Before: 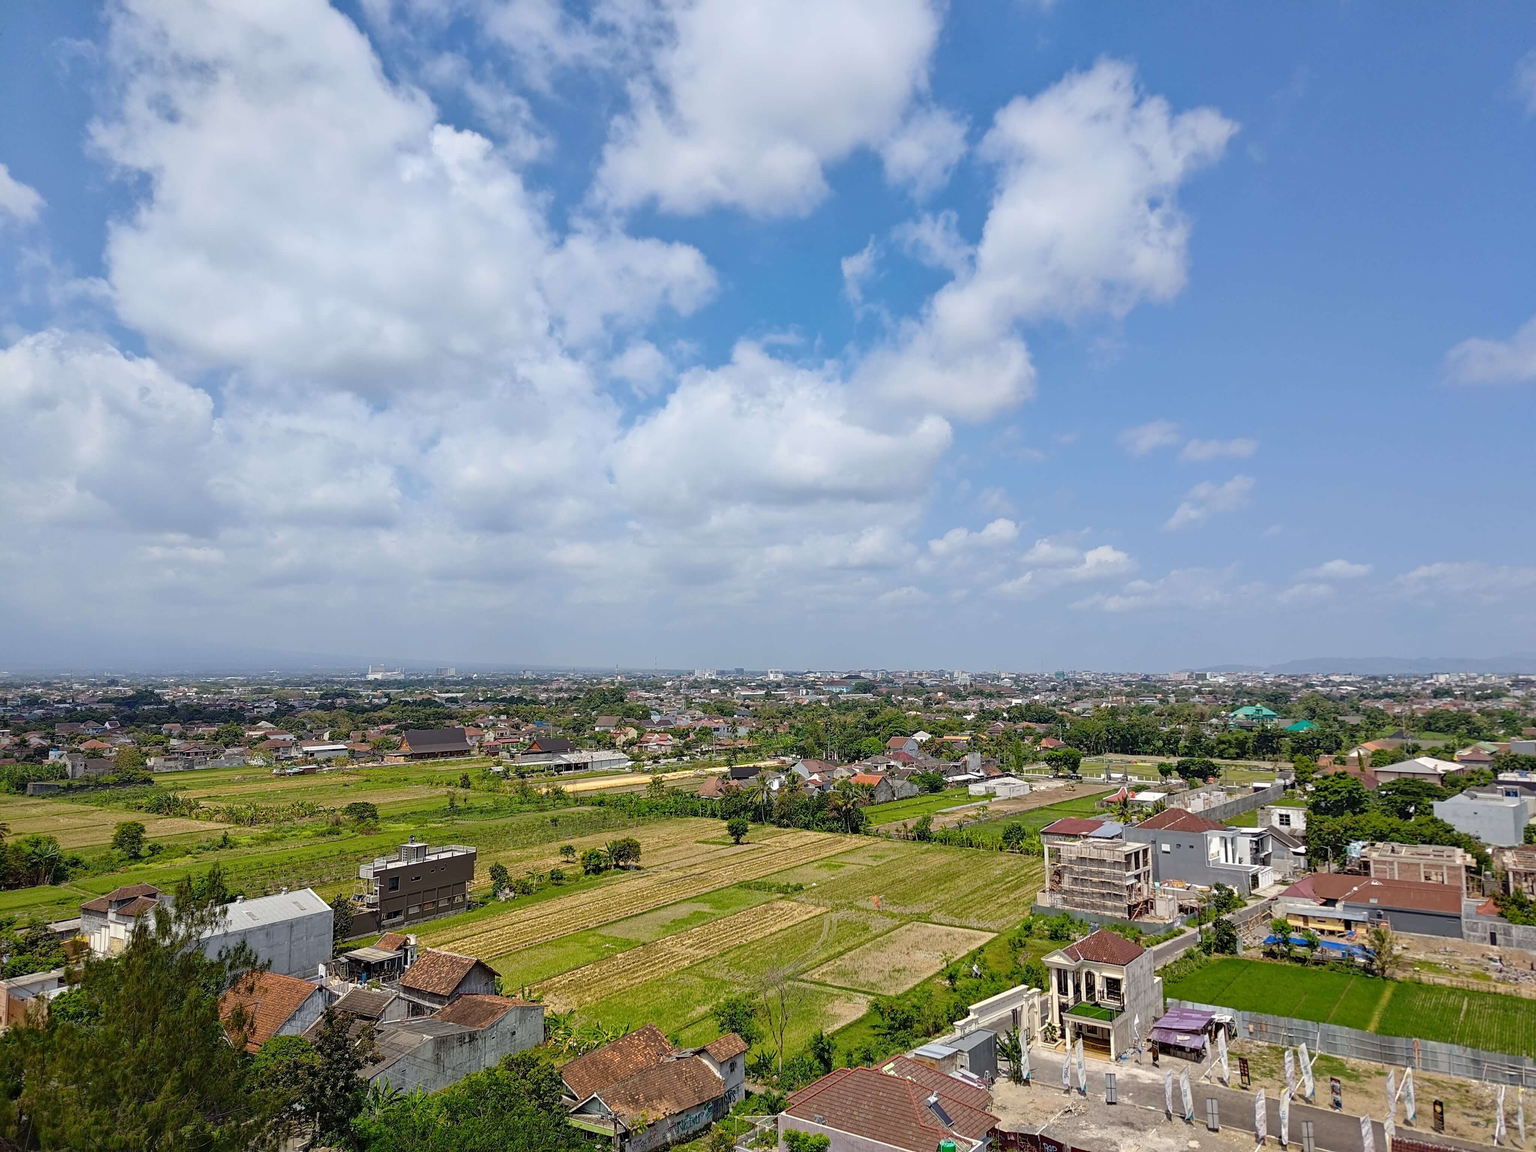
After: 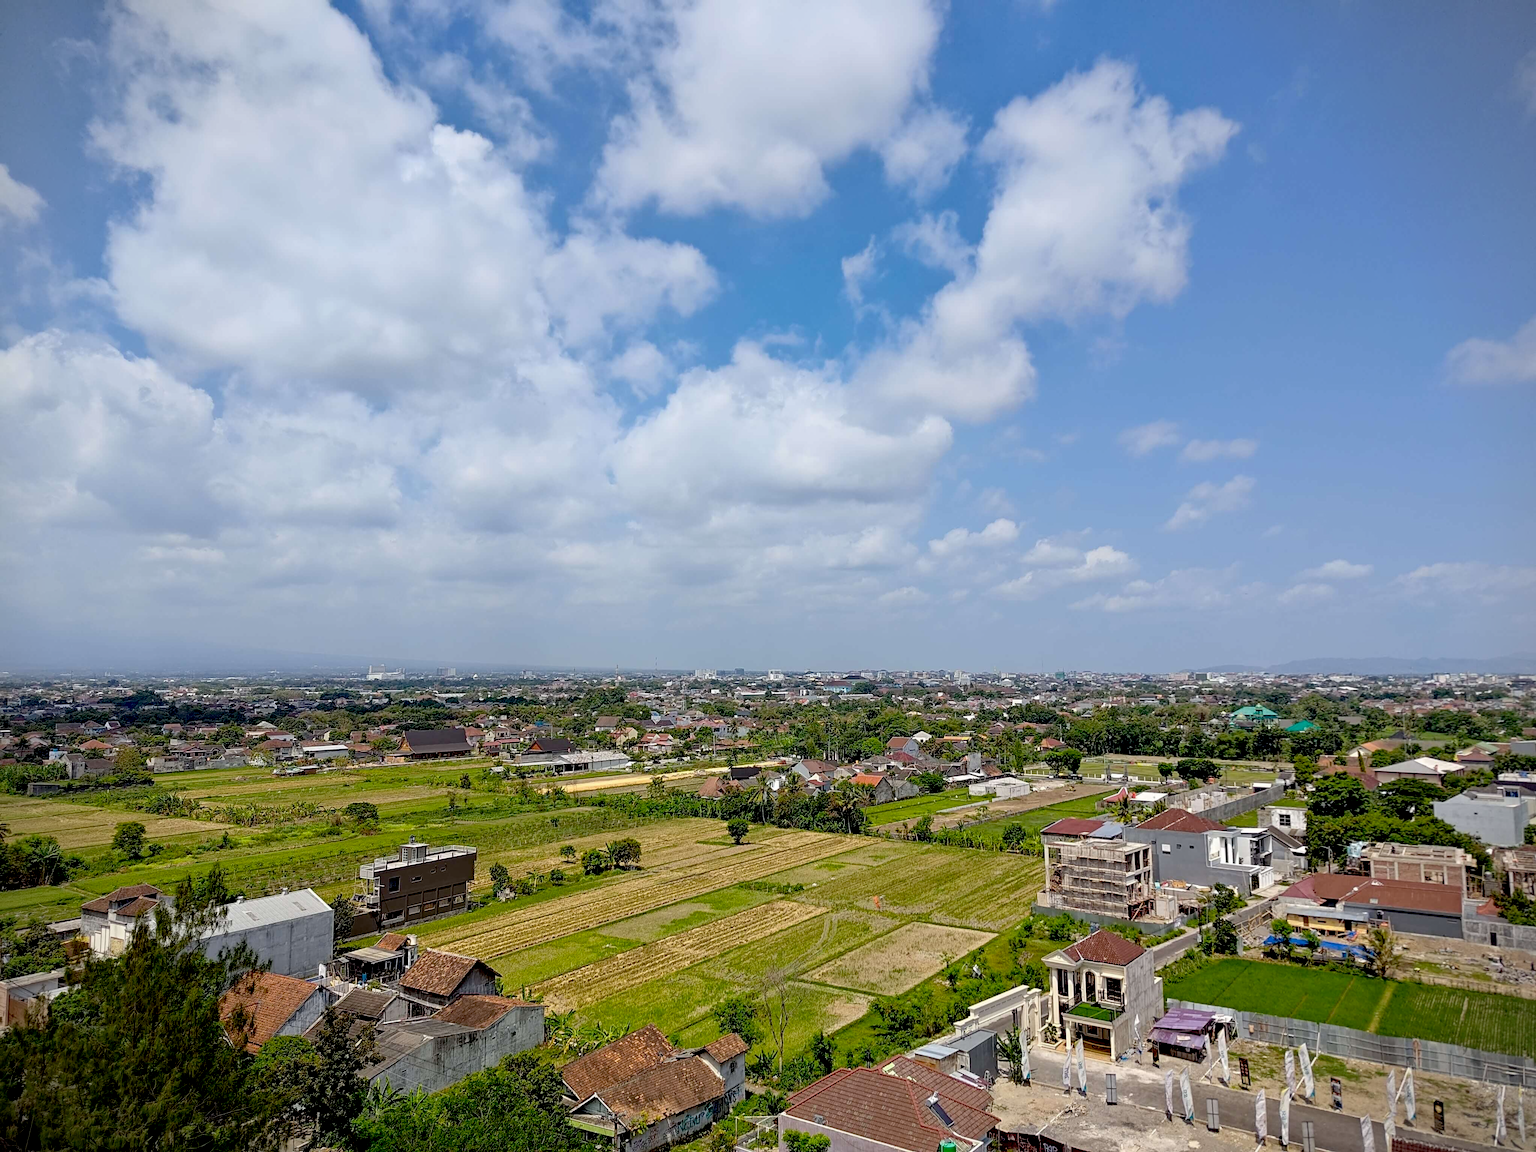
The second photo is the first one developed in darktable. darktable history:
vignetting: fall-off start 92.6%, brightness -0.52, saturation -0.51, center (-0.012, 0)
exposure: black level correction 0.016, exposure -0.009 EV, compensate highlight preservation false
